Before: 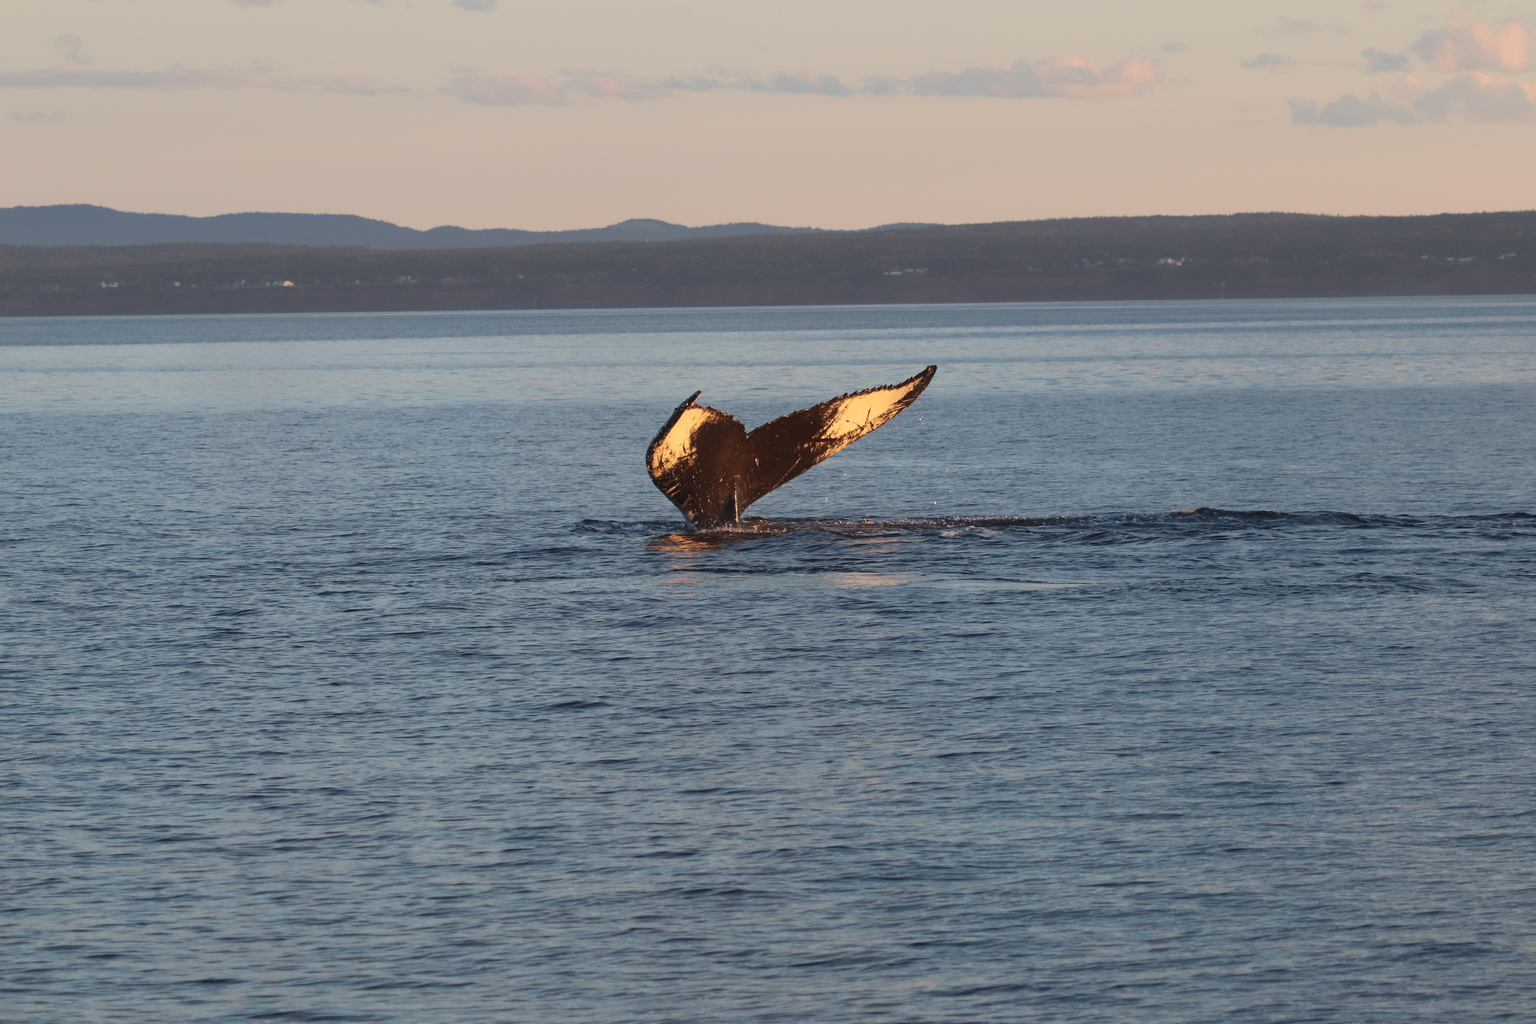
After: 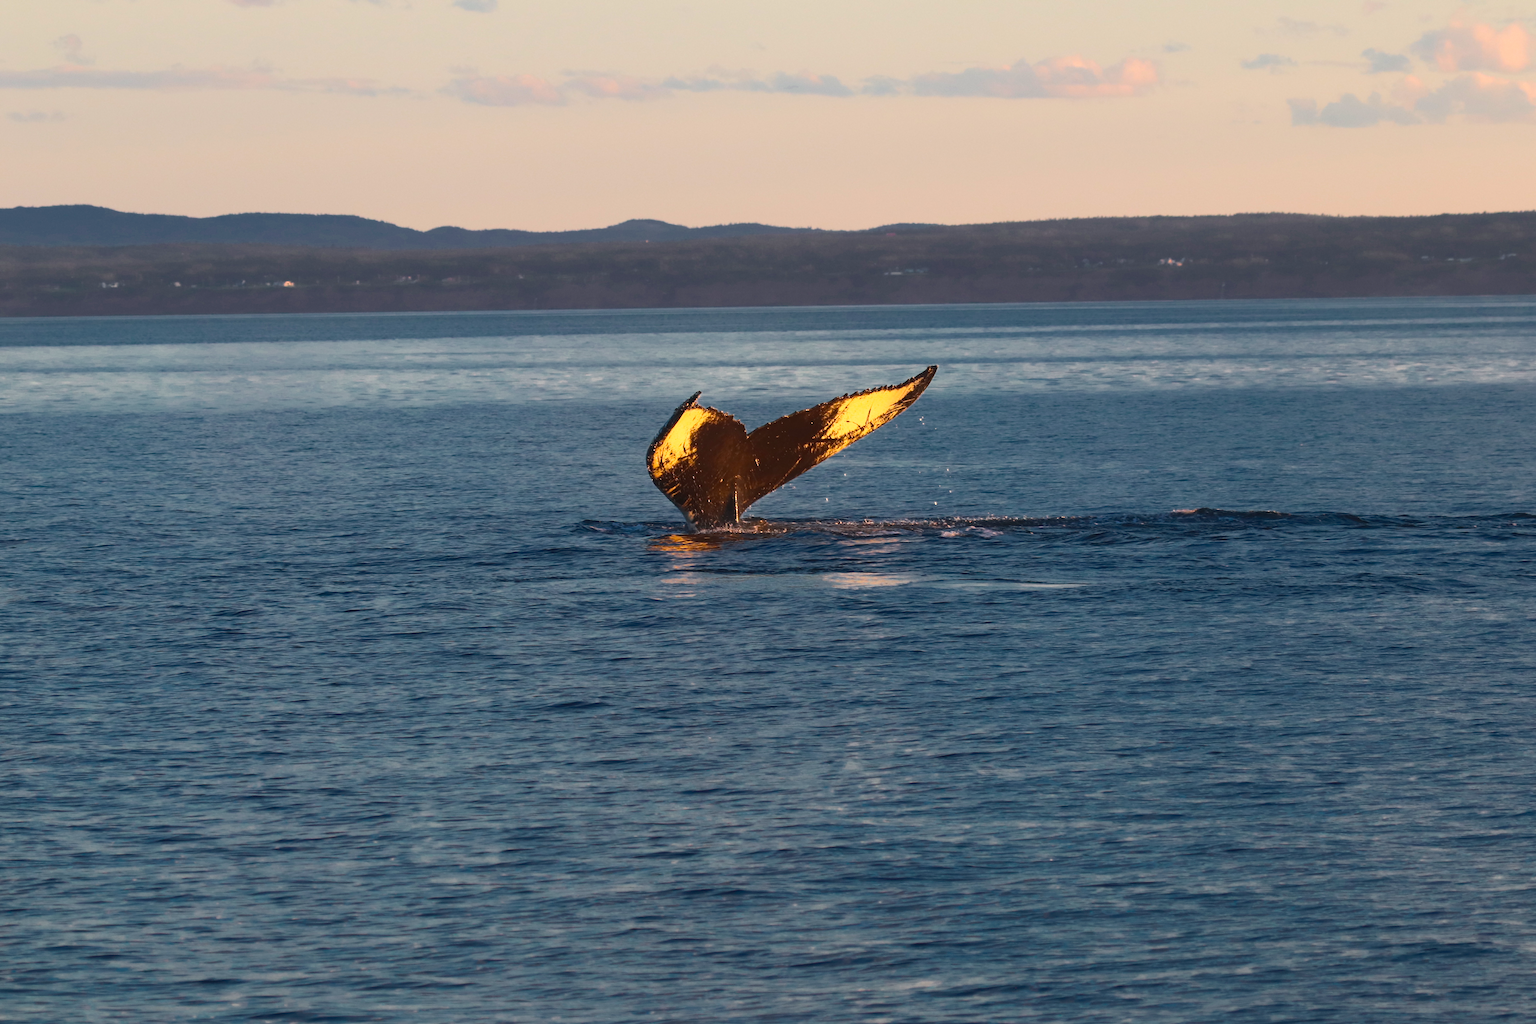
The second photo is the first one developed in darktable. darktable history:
color balance rgb: linear chroma grading › global chroma 41.411%, perceptual saturation grading › global saturation -2.356%, perceptual saturation grading › highlights -7.27%, perceptual saturation grading › mid-tones 8.18%, perceptual saturation grading › shadows 4.444%, perceptual brilliance grading › highlights 9.274%, perceptual brilliance grading › mid-tones 4.7%
color zones: curves: ch0 [(0, 0.497) (0.143, 0.5) (0.286, 0.5) (0.429, 0.483) (0.571, 0.116) (0.714, -0.006) (0.857, 0.28) (1, 0.497)]
